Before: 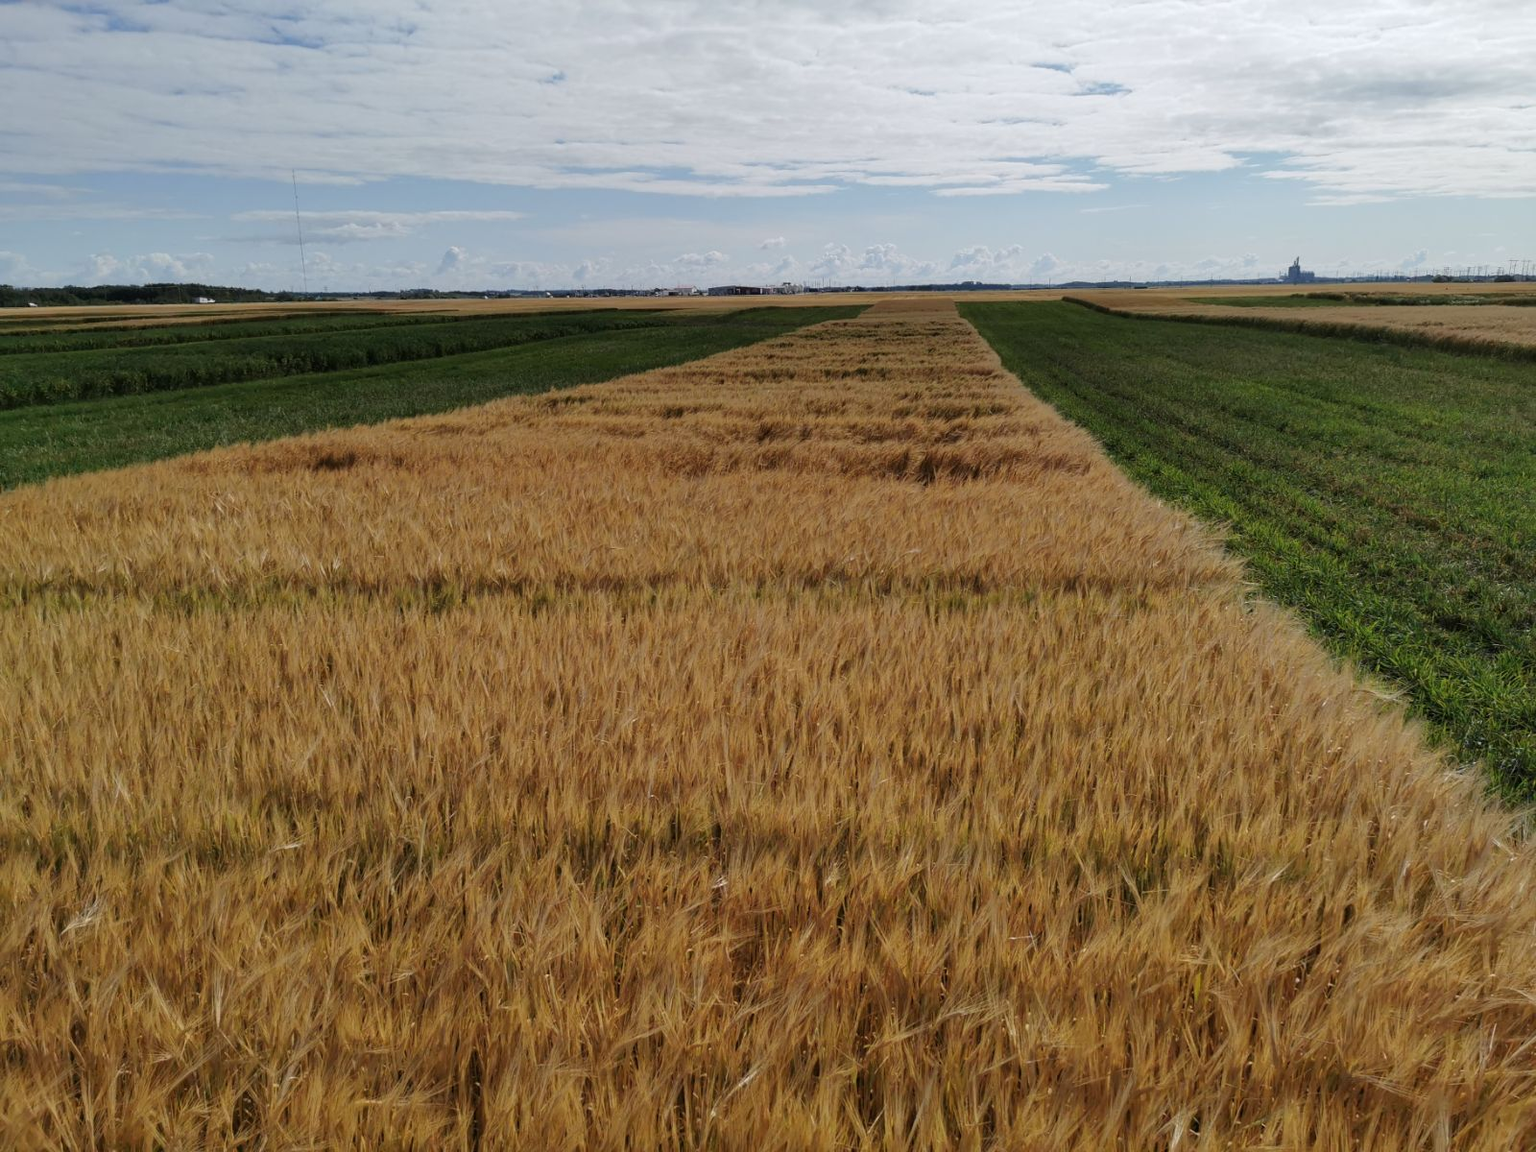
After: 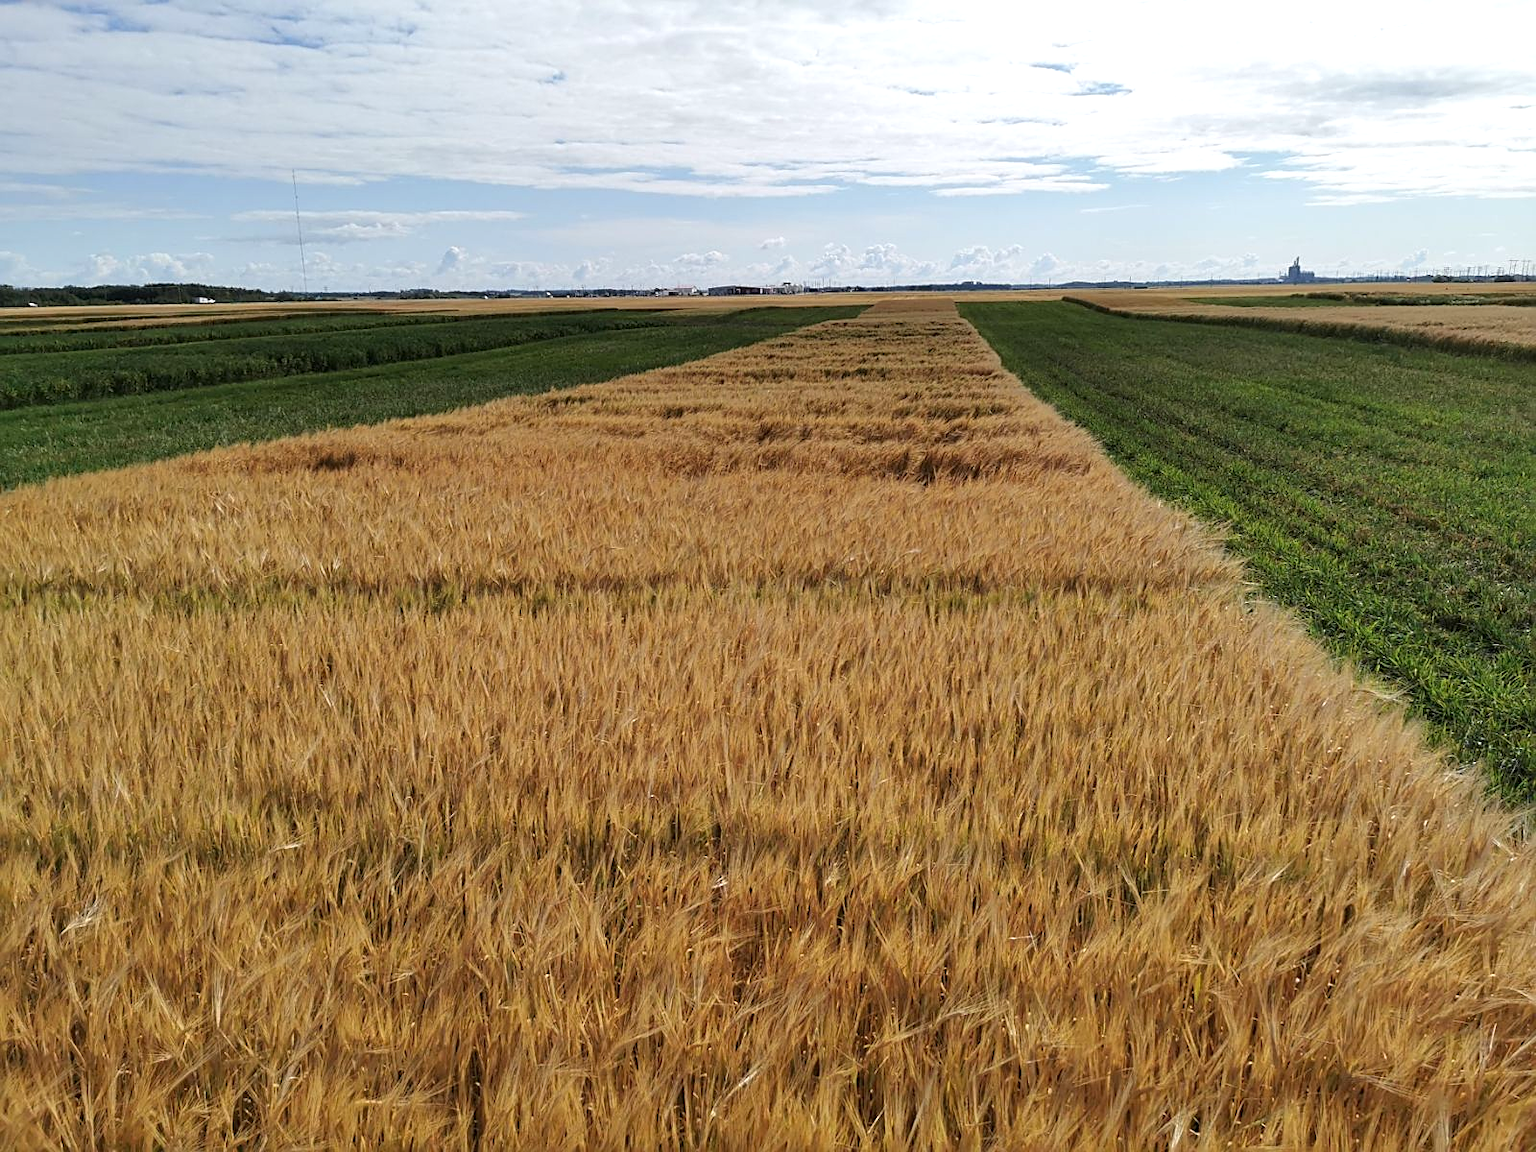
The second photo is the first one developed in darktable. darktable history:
exposure: exposure 0.505 EV, compensate exposure bias true, compensate highlight preservation false
sharpen: on, module defaults
